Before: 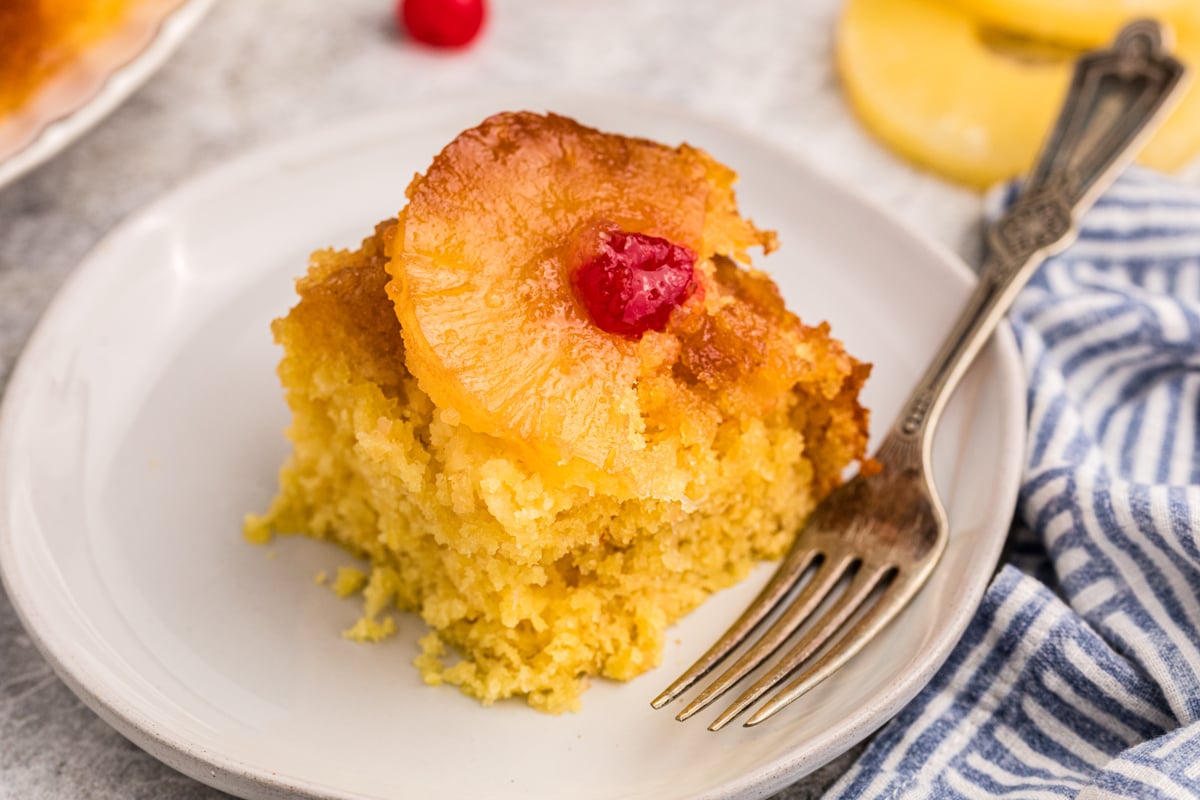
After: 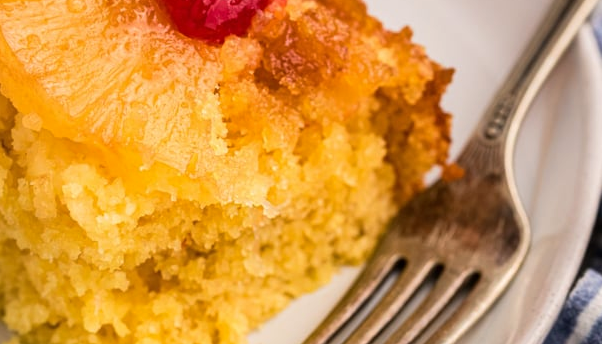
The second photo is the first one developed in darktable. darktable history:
crop: left 34.864%, top 36.928%, right 14.938%, bottom 19.978%
base curve: curves: ch0 [(0, 0) (0.303, 0.277) (1, 1)], preserve colors none
